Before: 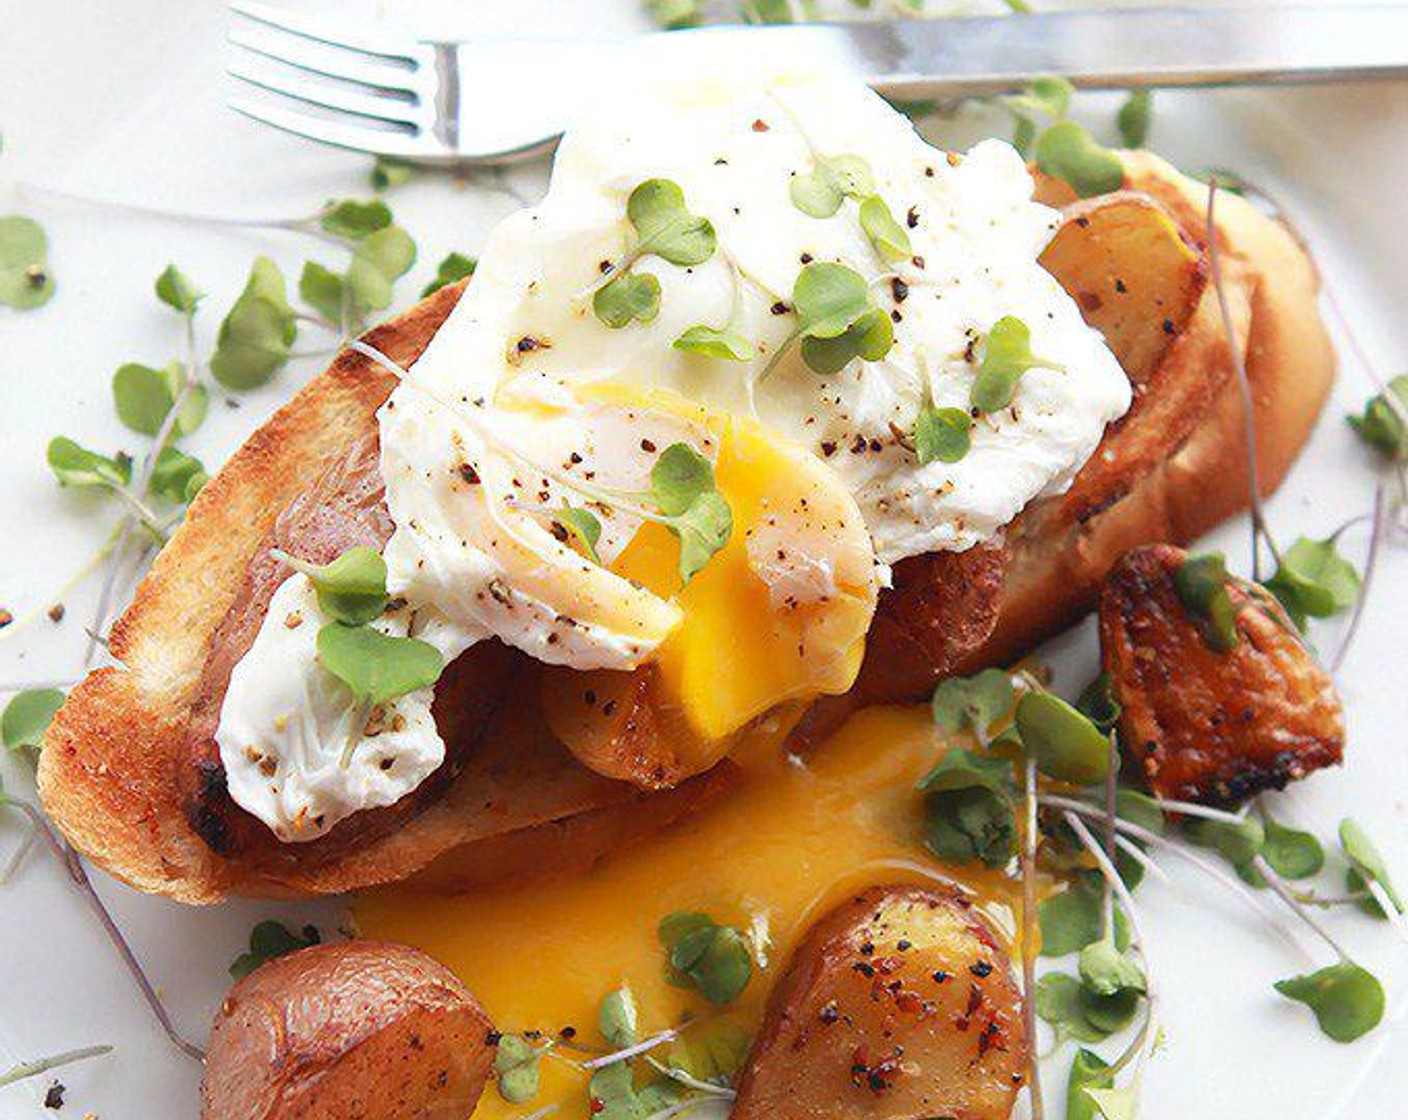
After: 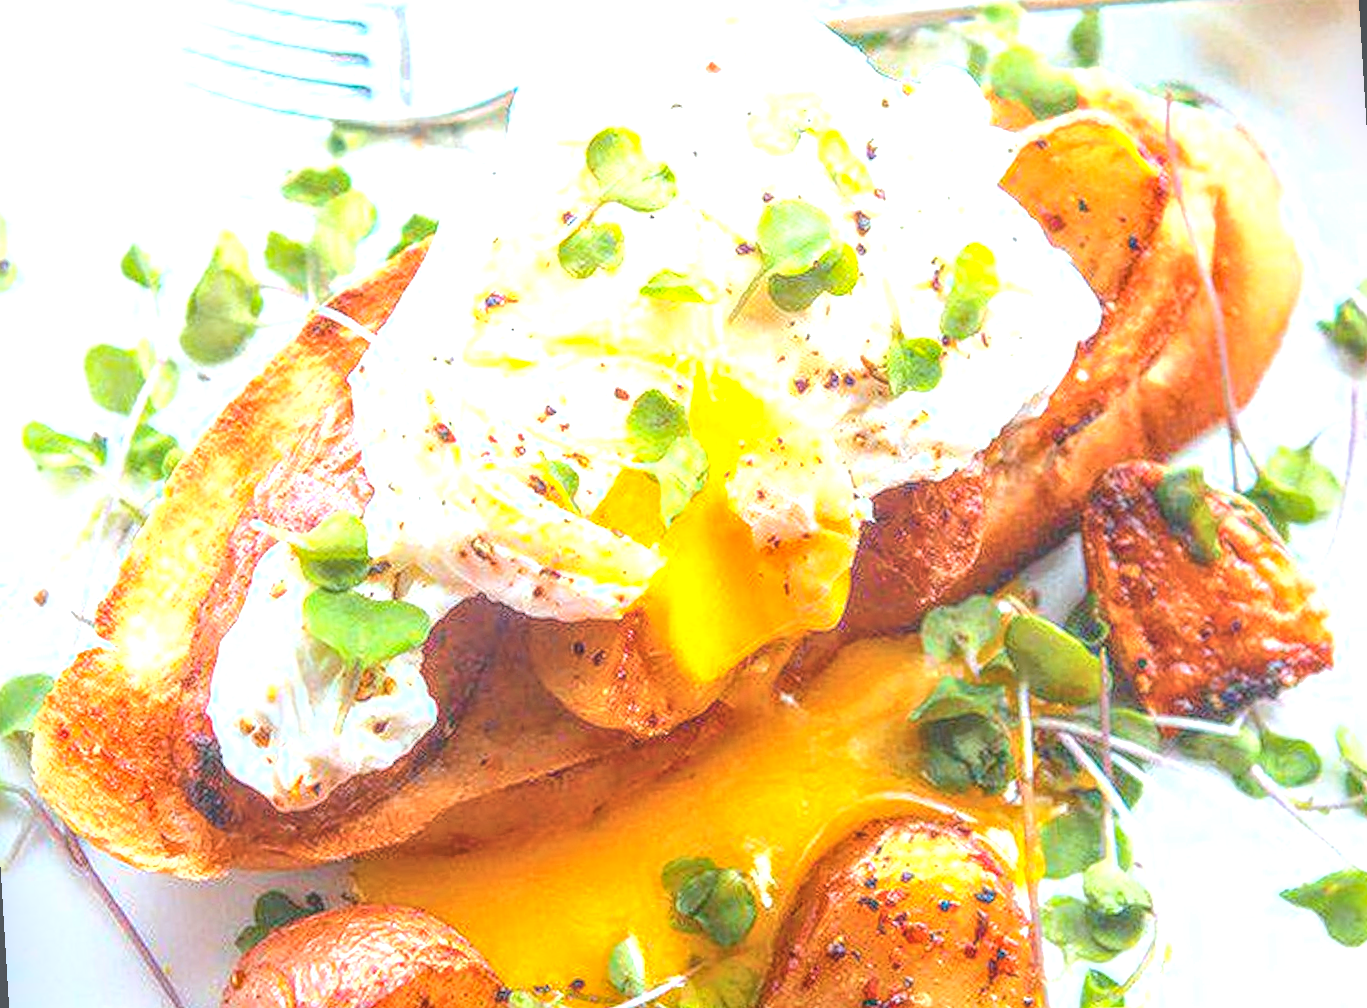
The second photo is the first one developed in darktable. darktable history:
color balance rgb: perceptual saturation grading › global saturation 25%, global vibrance 20%
exposure: exposure 1 EV, compensate highlight preservation false
contrast brightness saturation: contrast 0.14, brightness 0.21
color correction: highlights a* -4.18, highlights b* -10.81
local contrast: highlights 20%, shadows 30%, detail 200%, midtone range 0.2
rotate and perspective: rotation -3.52°, crop left 0.036, crop right 0.964, crop top 0.081, crop bottom 0.919
